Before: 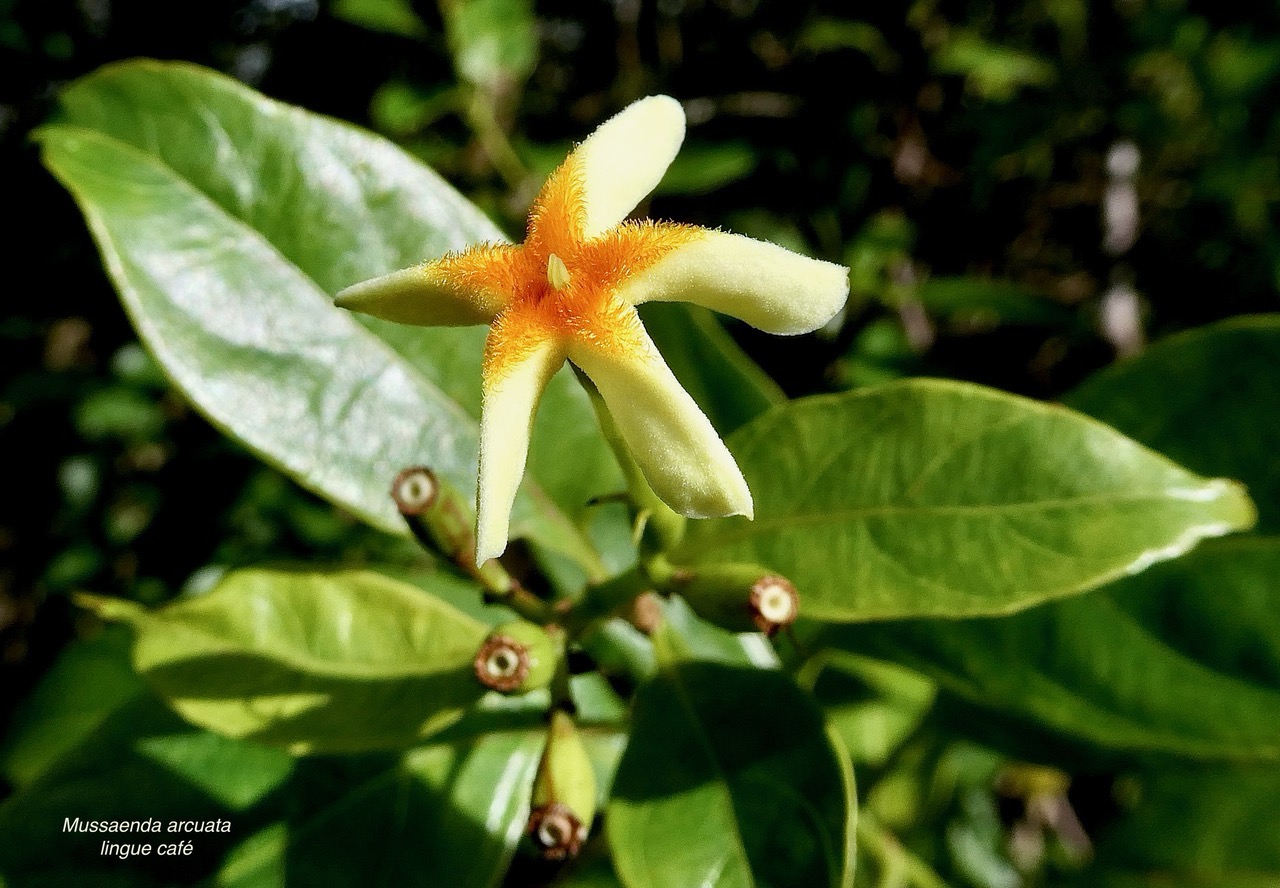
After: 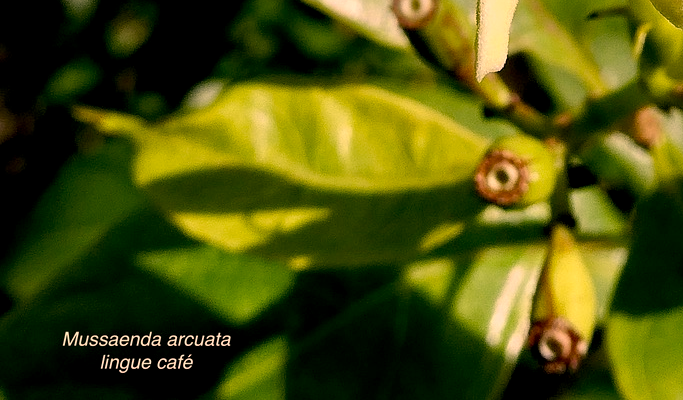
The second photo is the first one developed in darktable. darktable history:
color correction: highlights a* 21.16, highlights b* 19.61
crop and rotate: top 54.778%, right 46.61%, bottom 0.159%
